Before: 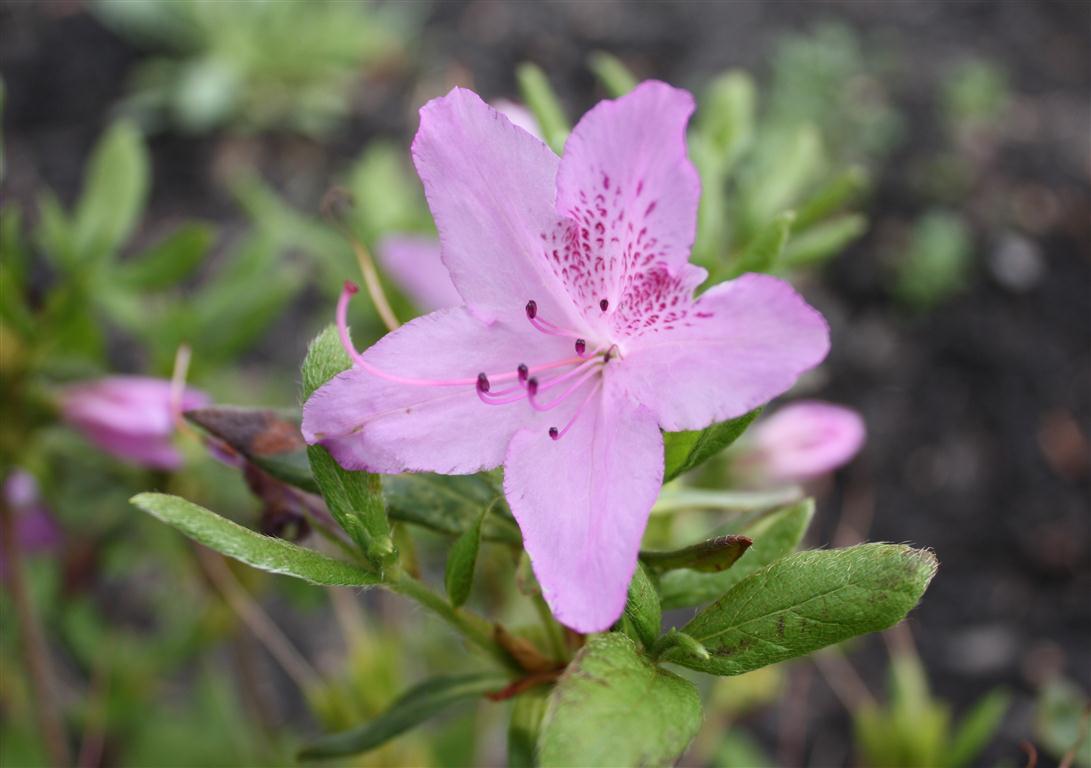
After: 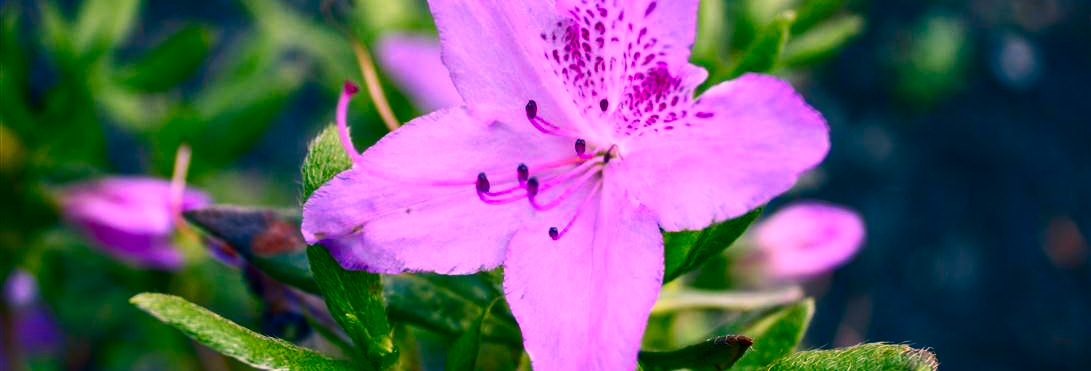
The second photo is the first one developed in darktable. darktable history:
rgb curve: curves: ch0 [(0, 0) (0.053, 0.068) (0.122, 0.128) (1, 1)]
contrast brightness saturation: contrast 0.22, brightness -0.19, saturation 0.24
color correction: highlights a* 17.03, highlights b* 0.205, shadows a* -15.38, shadows b* -14.56, saturation 1.5
crop and rotate: top 26.056%, bottom 25.543%
local contrast: on, module defaults
